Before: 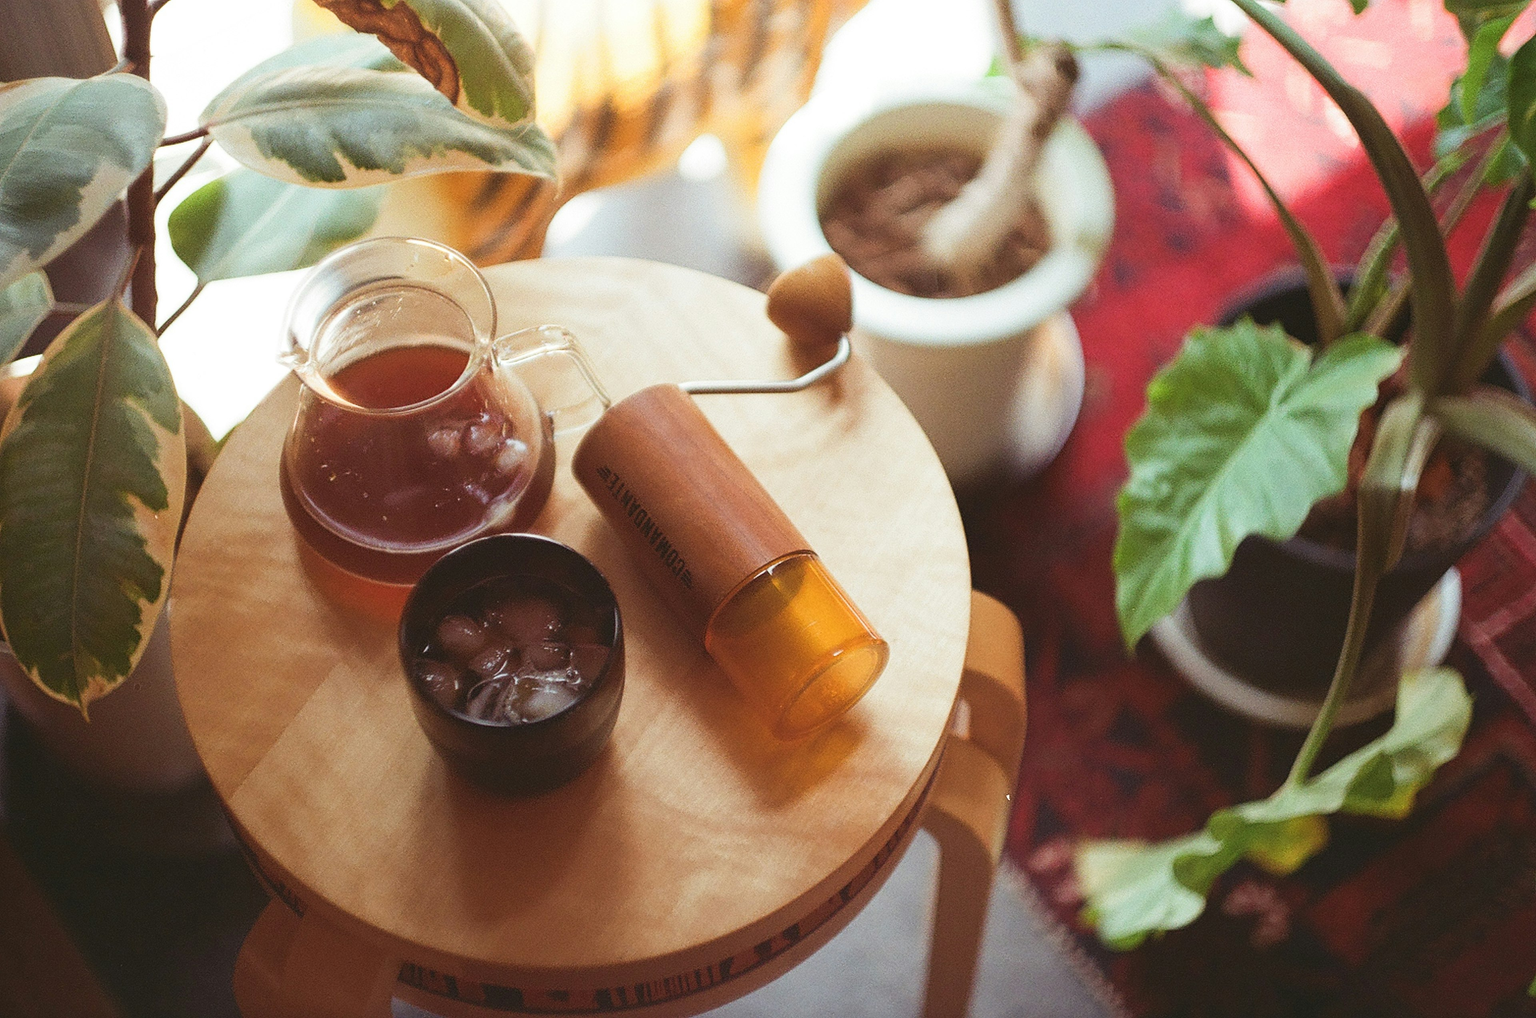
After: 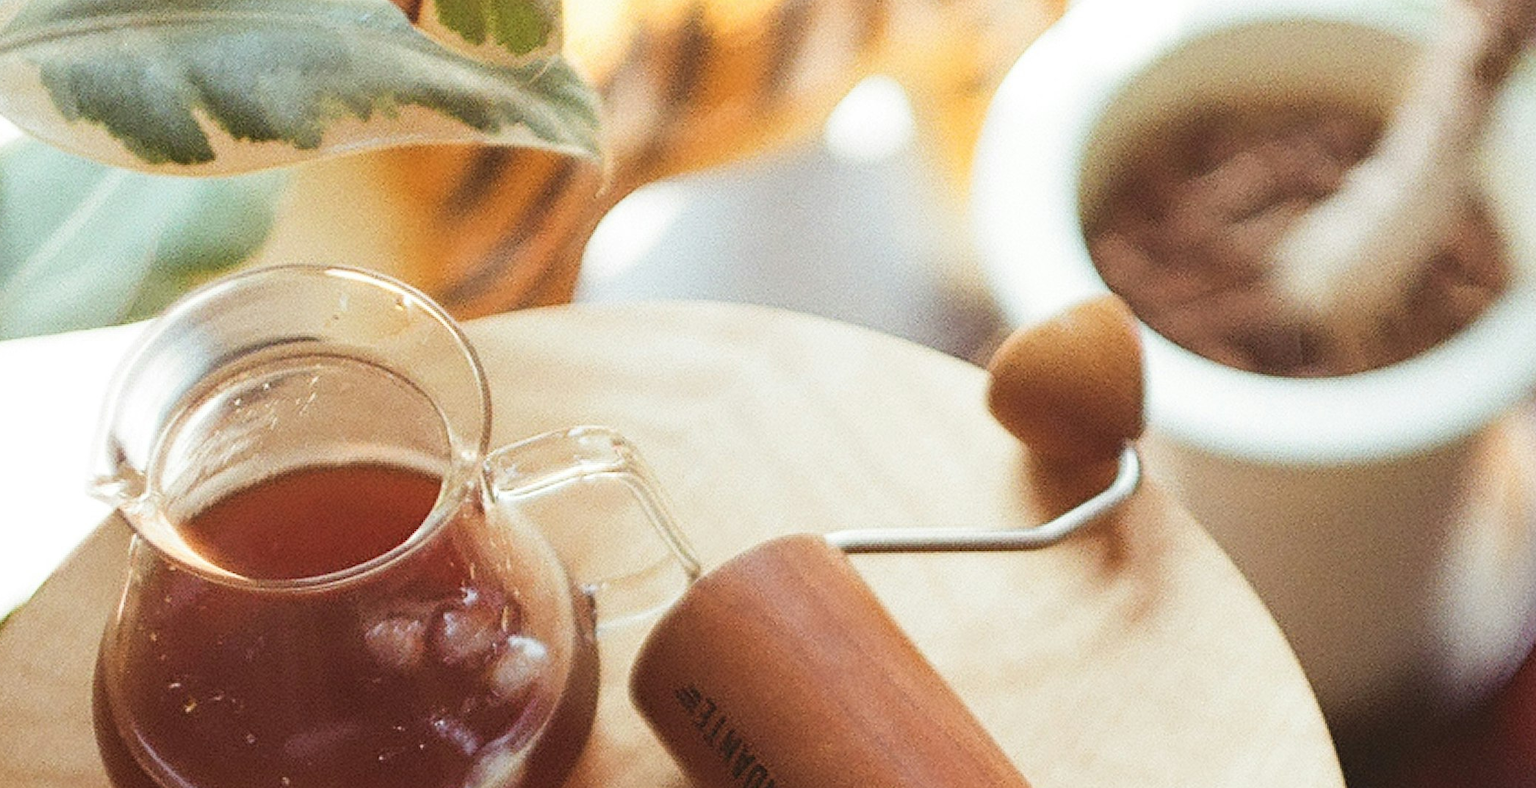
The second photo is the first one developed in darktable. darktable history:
crop: left 14.925%, top 9.133%, right 30.617%, bottom 48.621%
